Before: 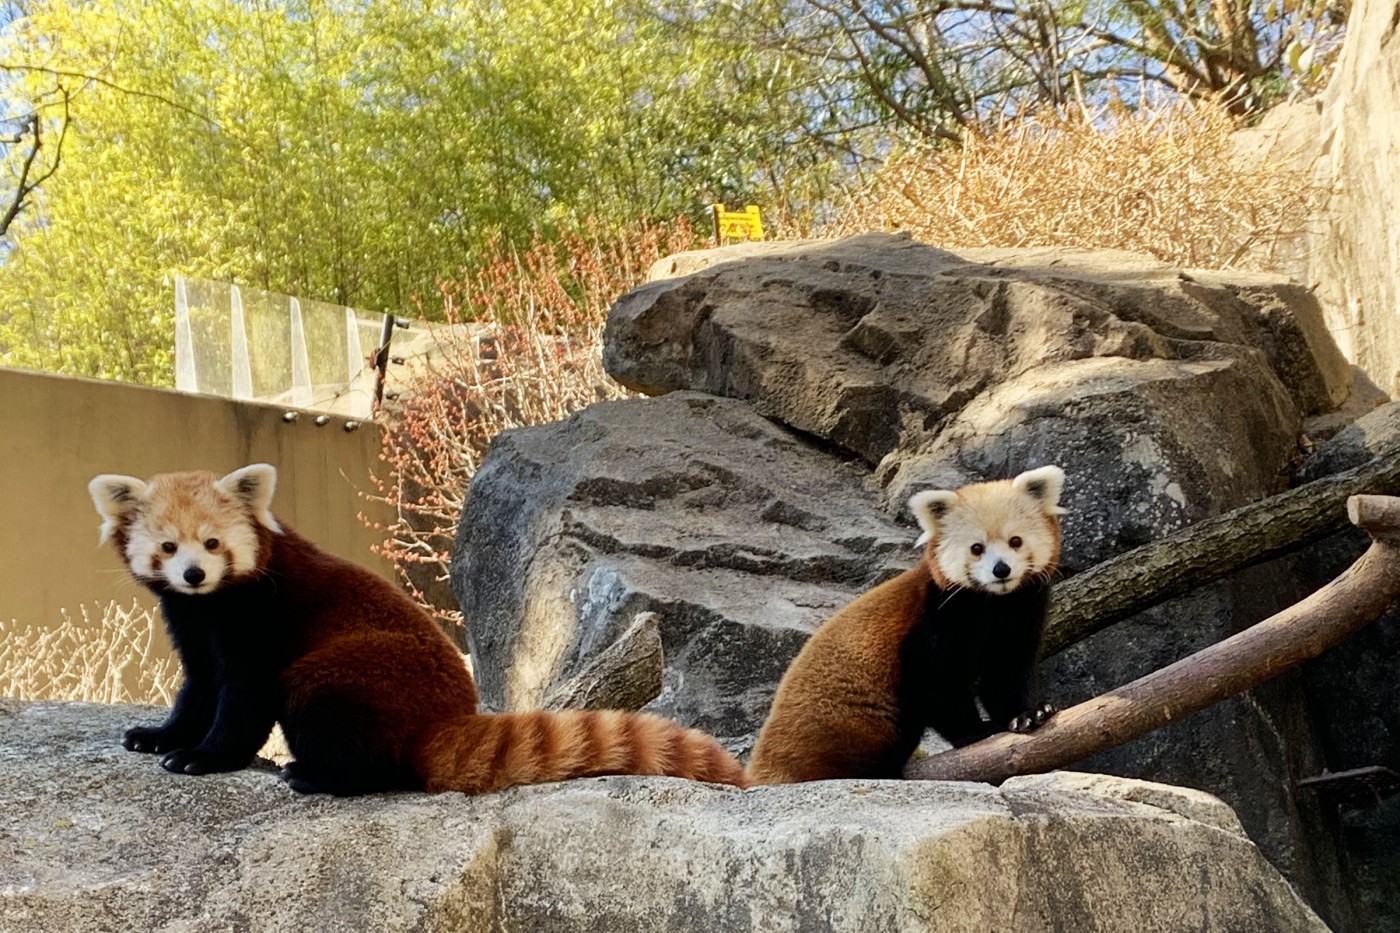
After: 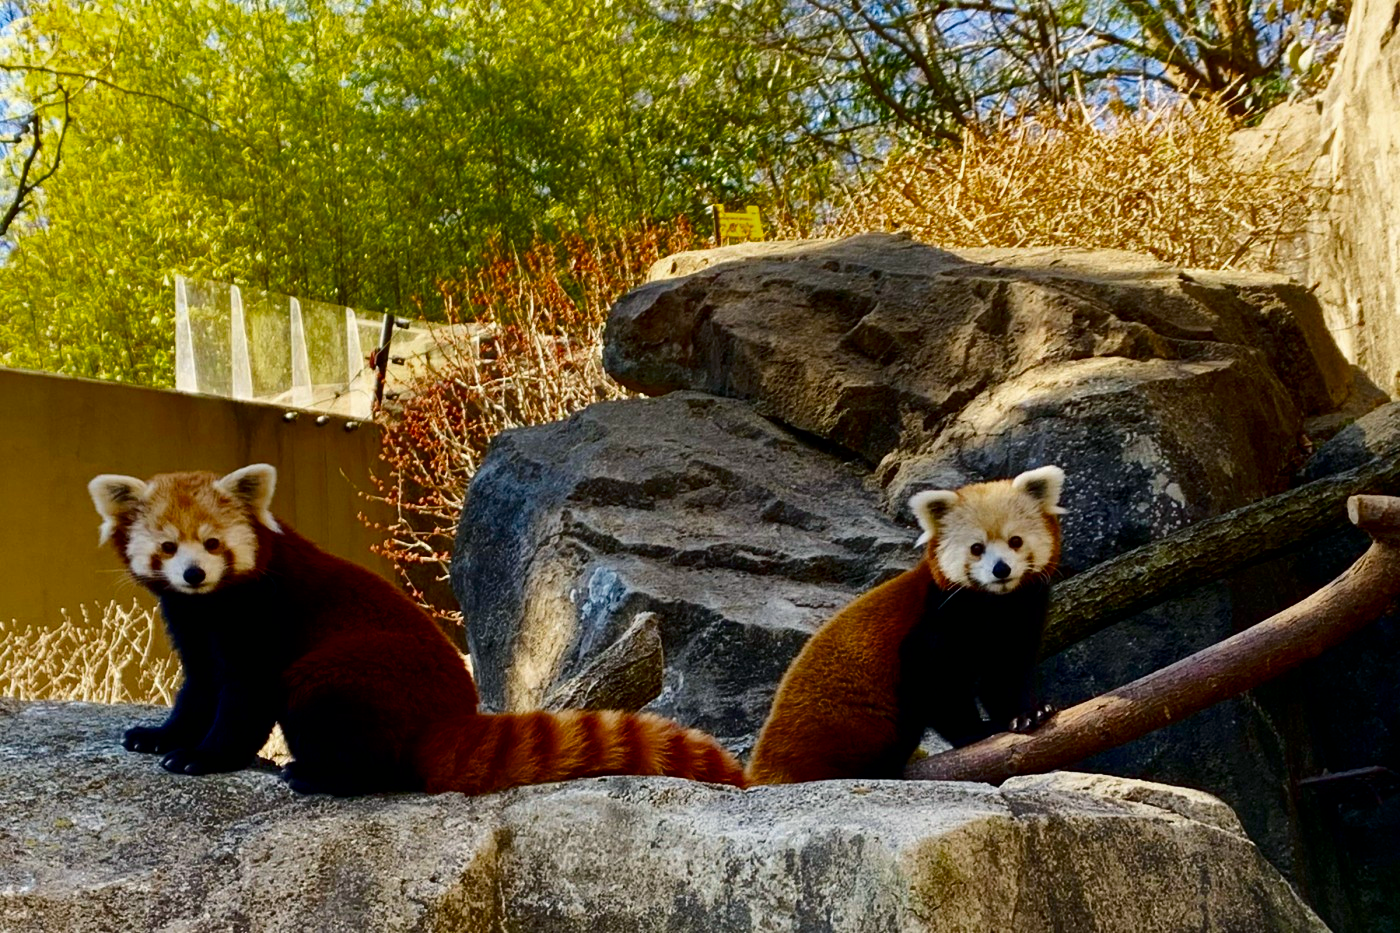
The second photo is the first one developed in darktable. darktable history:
exposure: compensate exposure bias true, compensate highlight preservation false
color balance rgb: power › chroma 0.994%, power › hue 252.03°, linear chroma grading › shadows 19.409%, linear chroma grading › highlights 4.377%, linear chroma grading › mid-tones 10.284%, perceptual saturation grading › global saturation 25.681%, saturation formula JzAzBz (2021)
contrast brightness saturation: contrast 0.103, brightness -0.256, saturation 0.136
